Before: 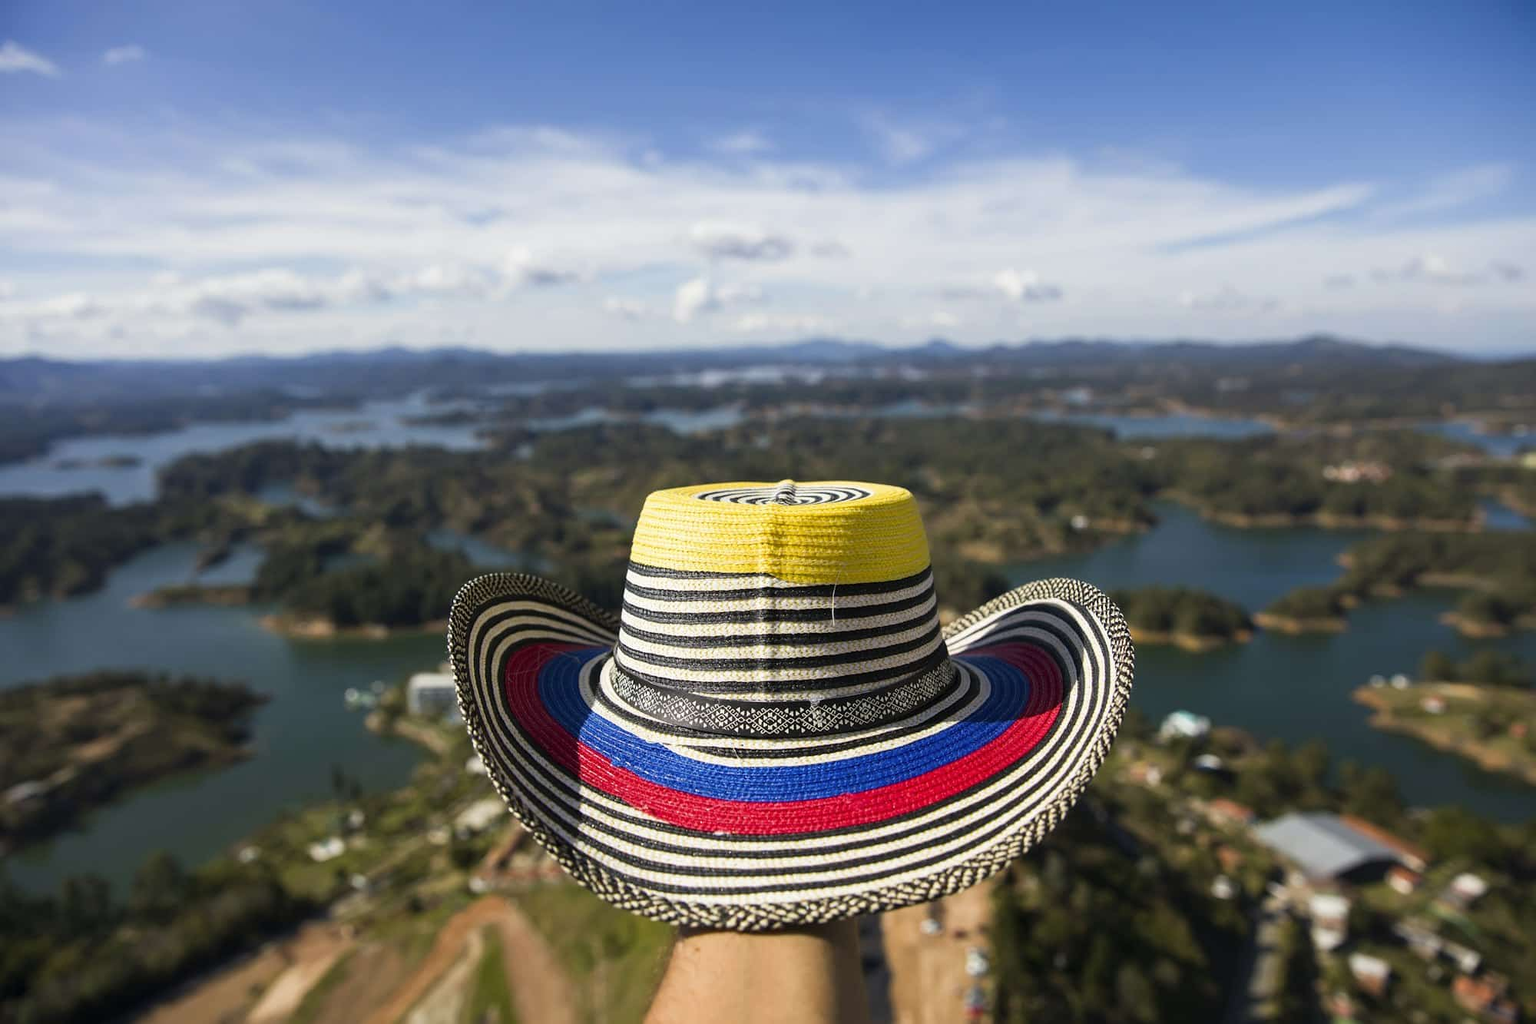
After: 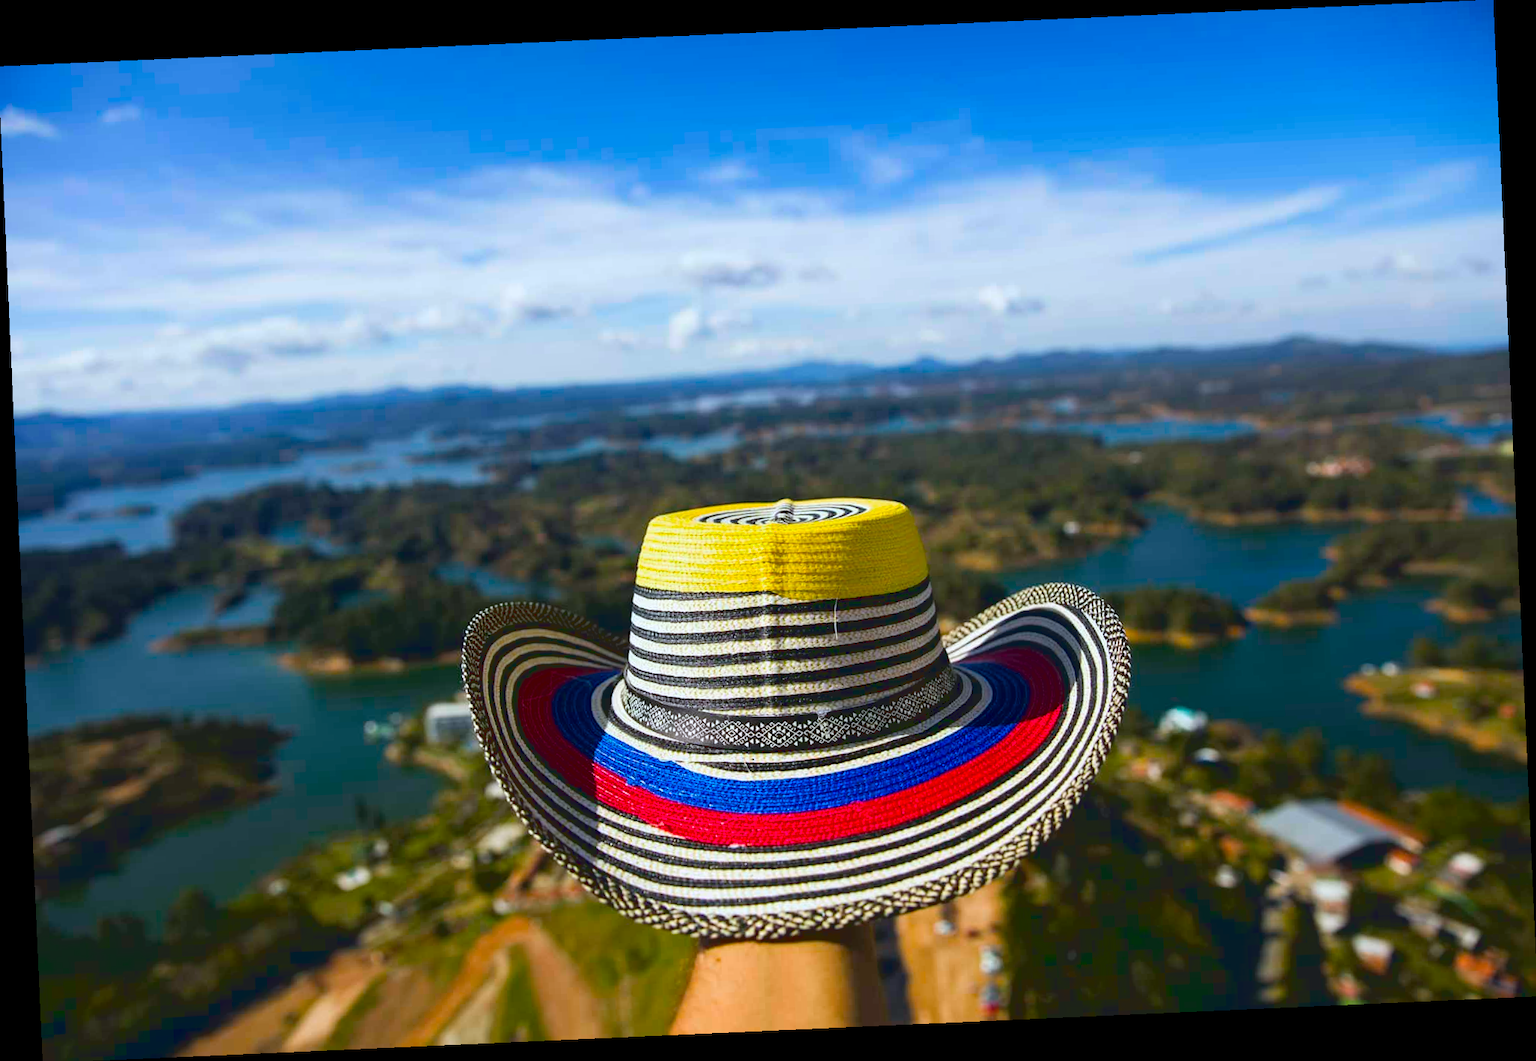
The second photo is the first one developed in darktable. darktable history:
tone curve: curves: ch0 [(0.122, 0.111) (1, 1)]
crop and rotate: left 0.126%
color balance rgb: linear chroma grading › global chroma 15%, perceptual saturation grading › global saturation 30%
white balance: red 0.967, blue 1.049
rotate and perspective: rotation -2.56°, automatic cropping off
